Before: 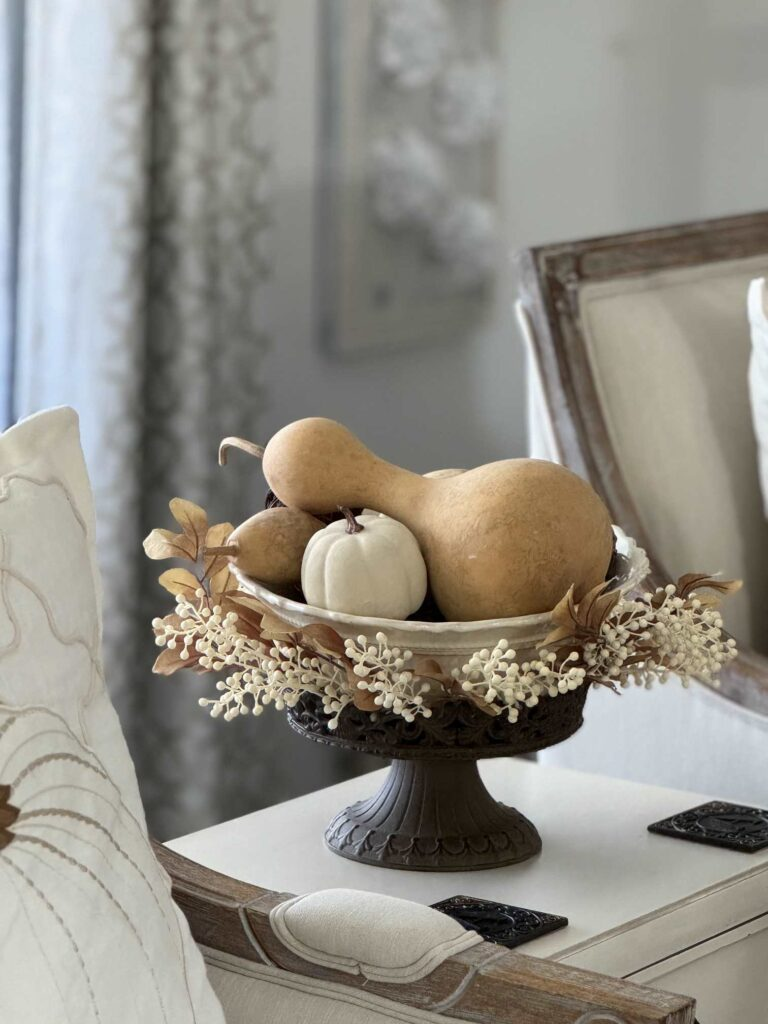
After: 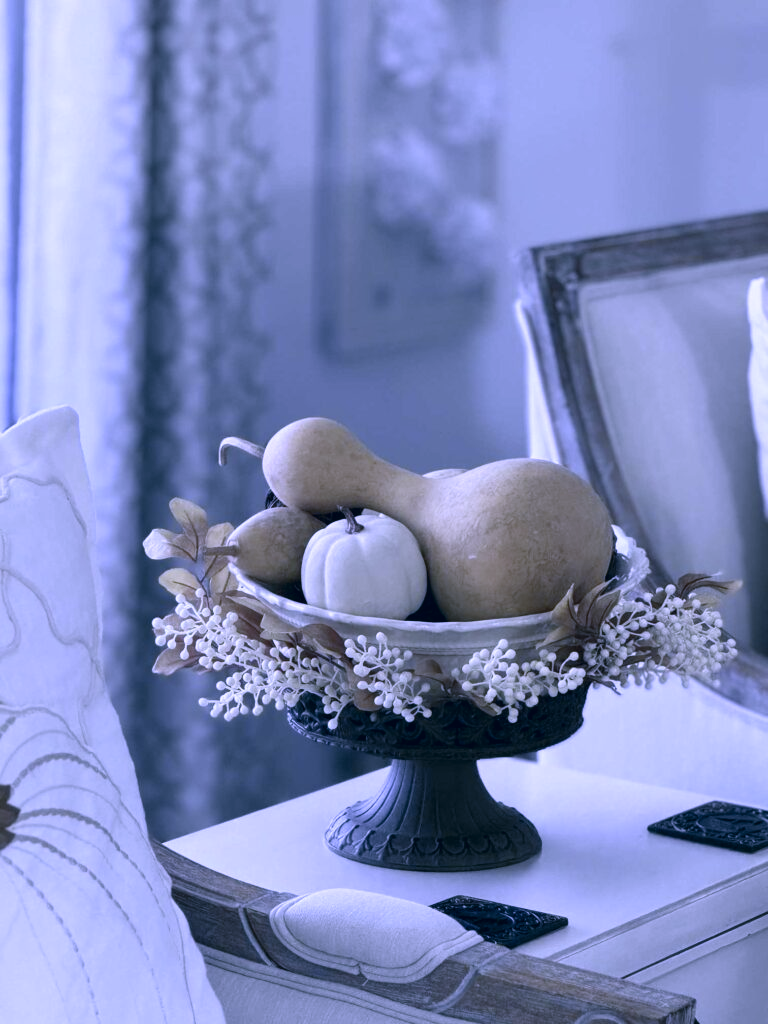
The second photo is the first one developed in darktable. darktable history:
white balance: red 0.766, blue 1.537
color correction: highlights a* 14.46, highlights b* 5.85, shadows a* -5.53, shadows b* -15.24, saturation 0.85
